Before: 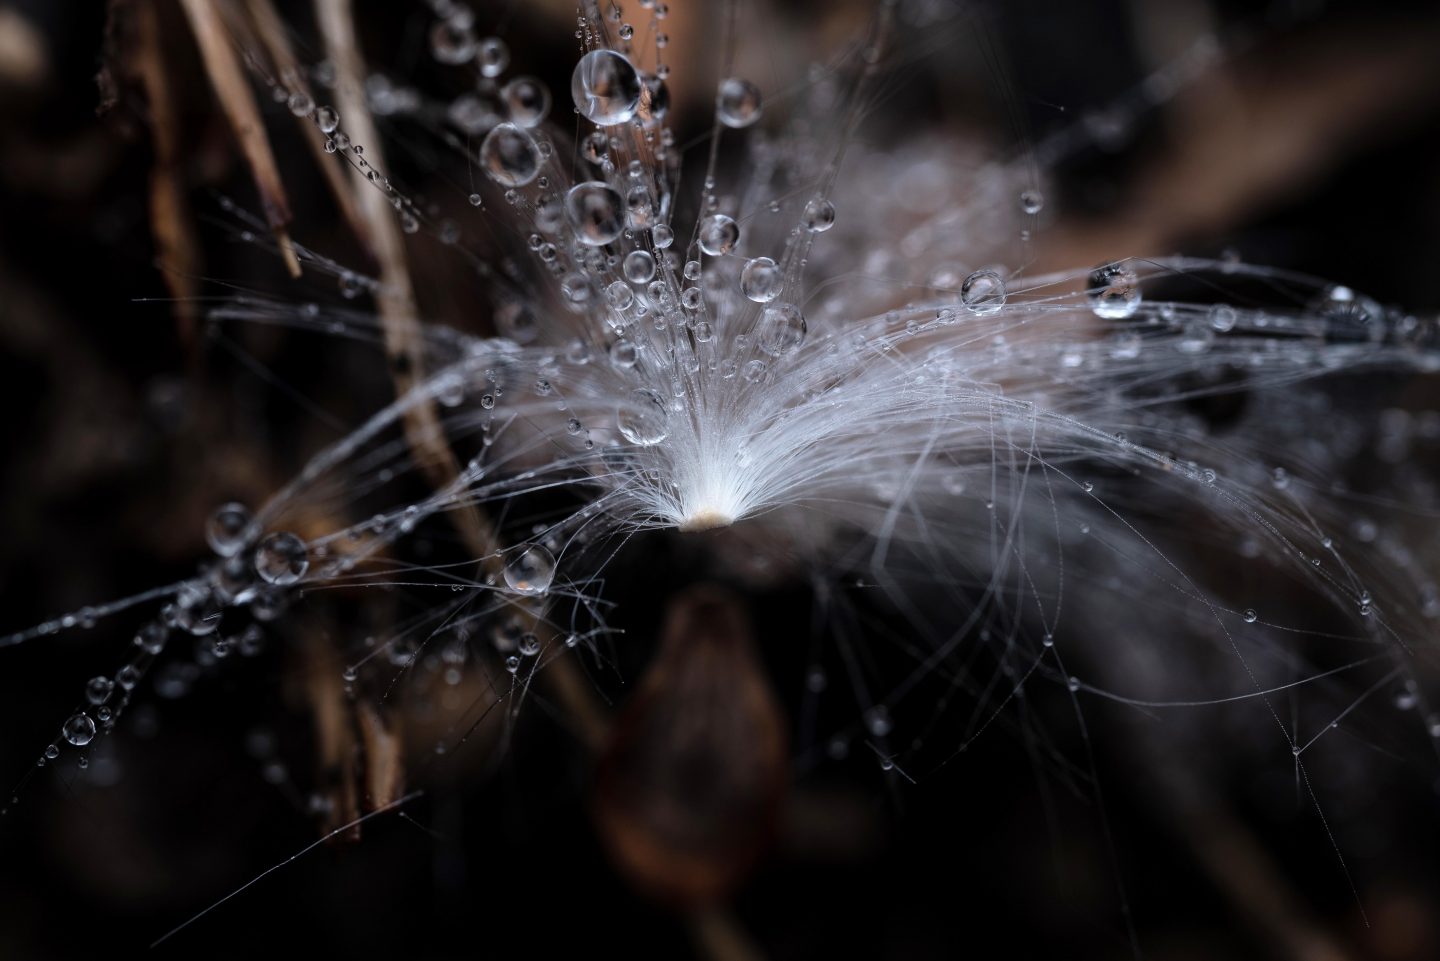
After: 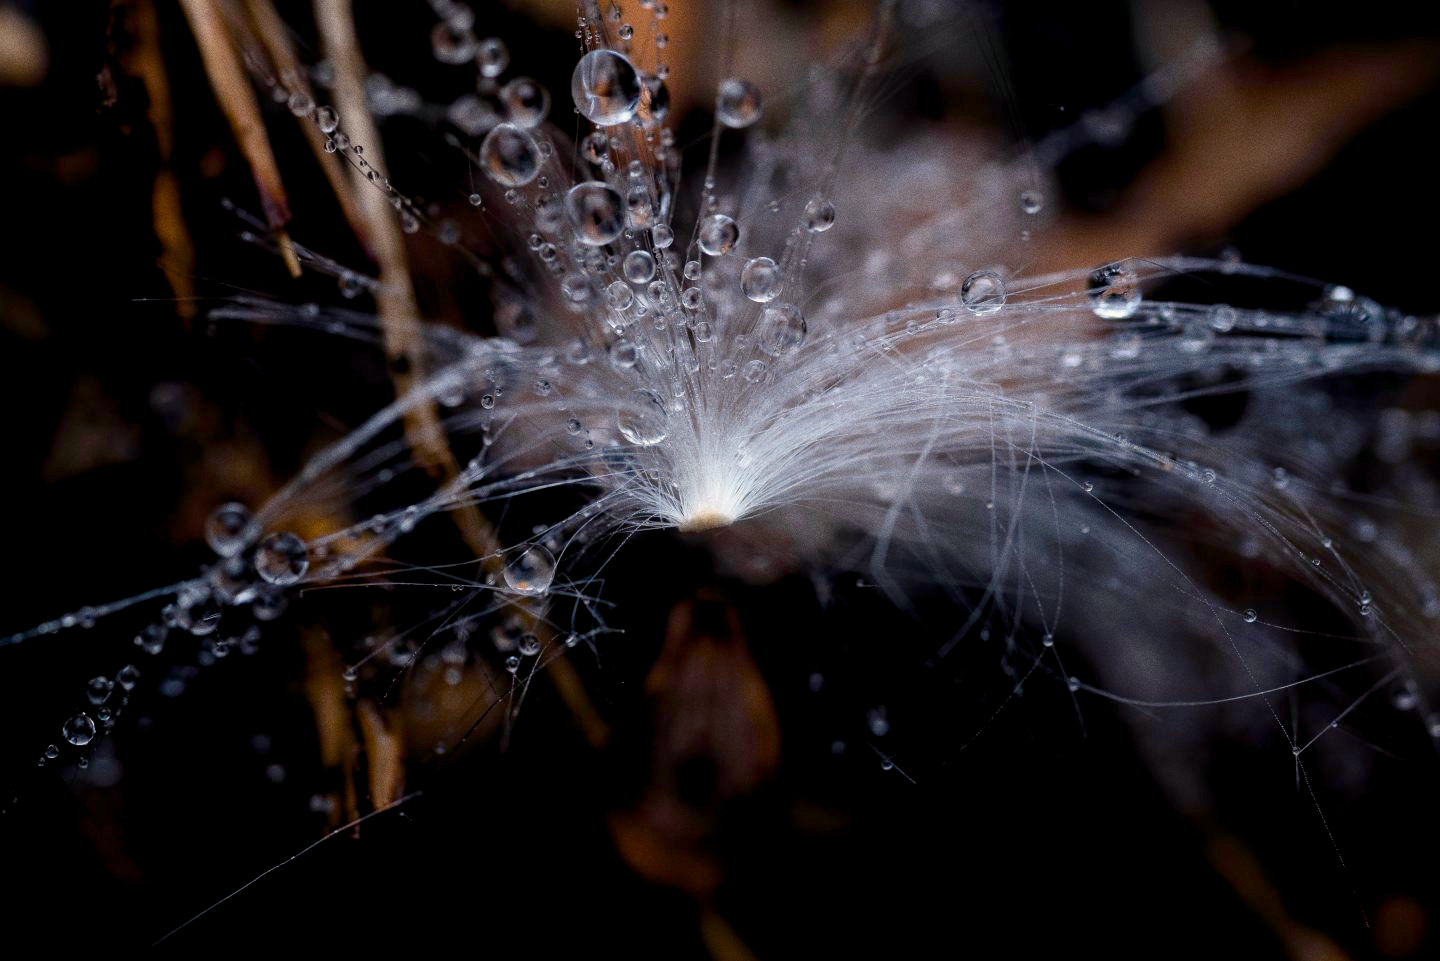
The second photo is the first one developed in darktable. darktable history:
color balance rgb: shadows lift › chroma 1%, shadows lift › hue 240.84°, highlights gain › chroma 2%, highlights gain › hue 73.2°, global offset › luminance -0.5%, perceptual saturation grading › global saturation 20%, perceptual saturation grading › highlights -25%, perceptual saturation grading › shadows 50%, global vibrance 25.26%
grain: on, module defaults
